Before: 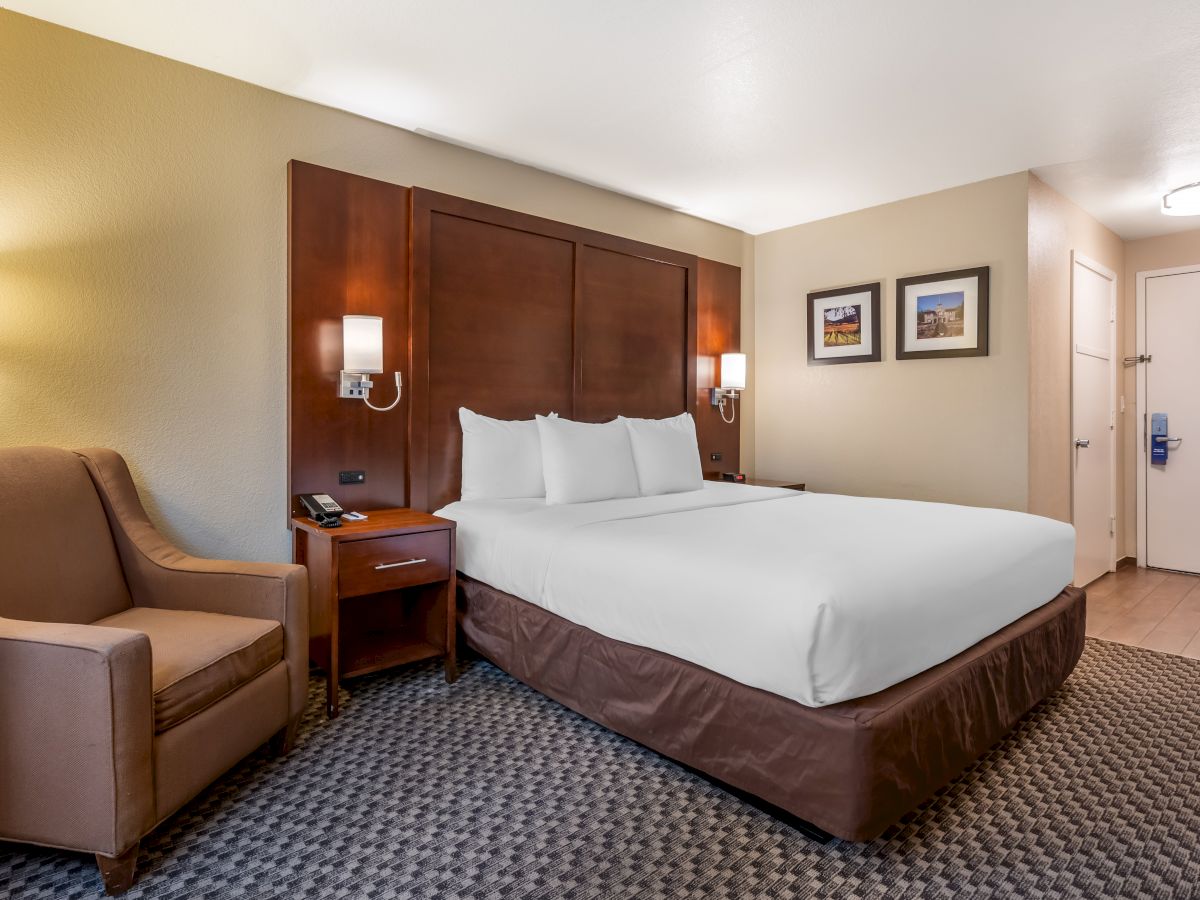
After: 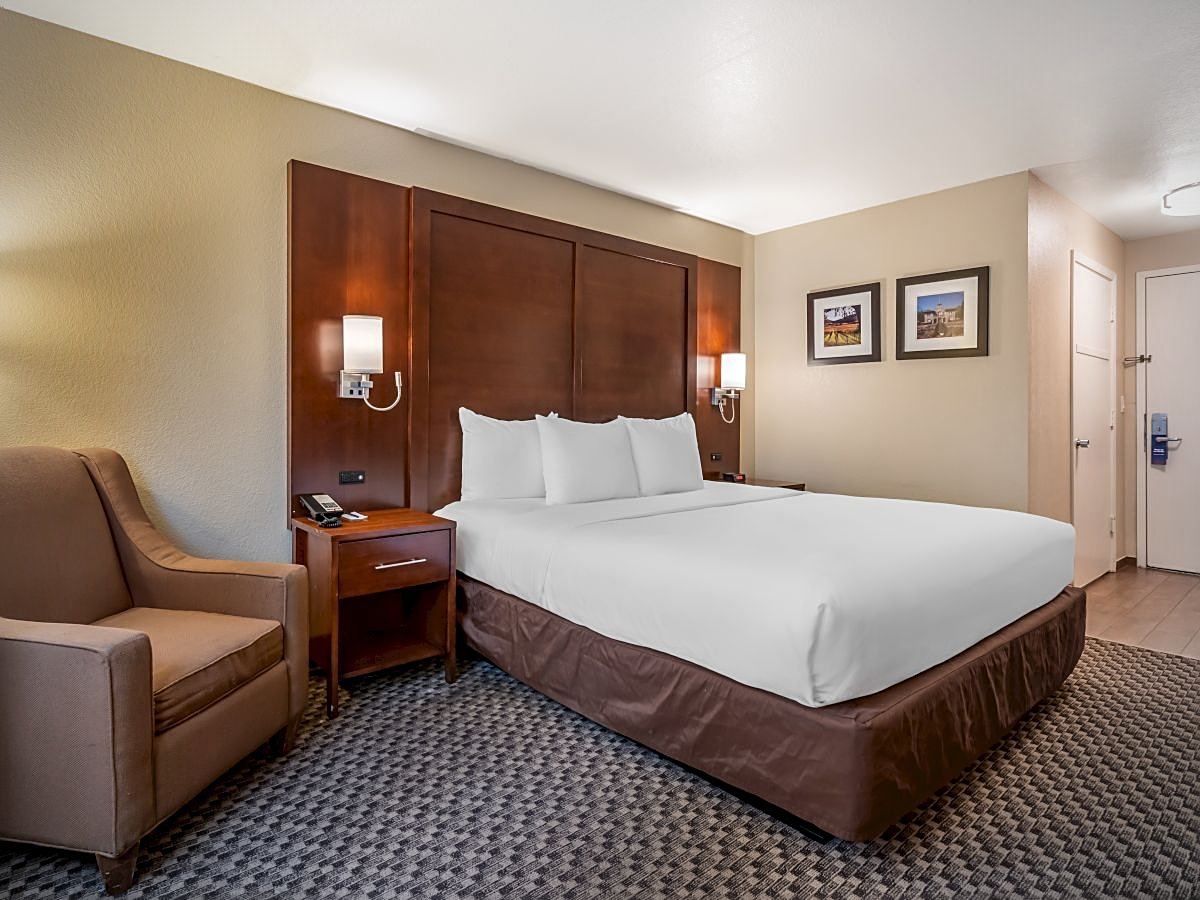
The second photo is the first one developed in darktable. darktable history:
vignetting: brightness -0.439, saturation -0.687
sharpen: on, module defaults
